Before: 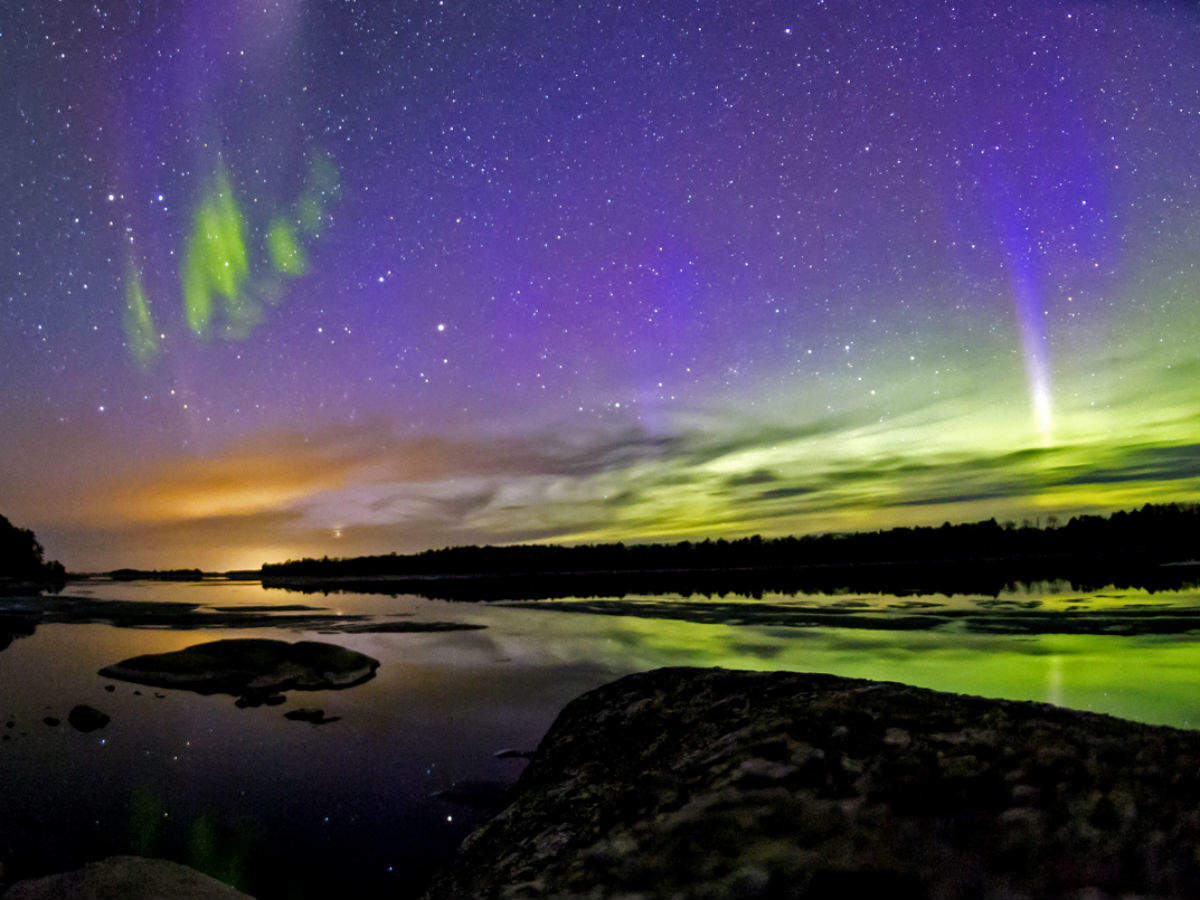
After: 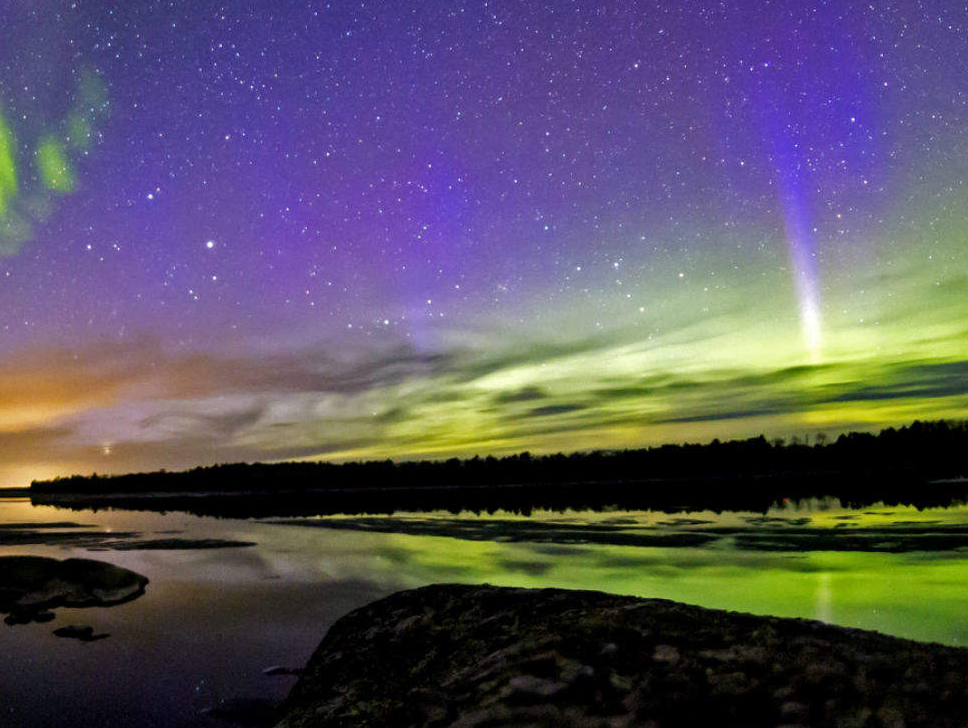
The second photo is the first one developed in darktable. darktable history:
levels: mode automatic, levels [0, 0.281, 0.562]
crop: left 19.274%, top 9.331%, right 0%, bottom 9.747%
